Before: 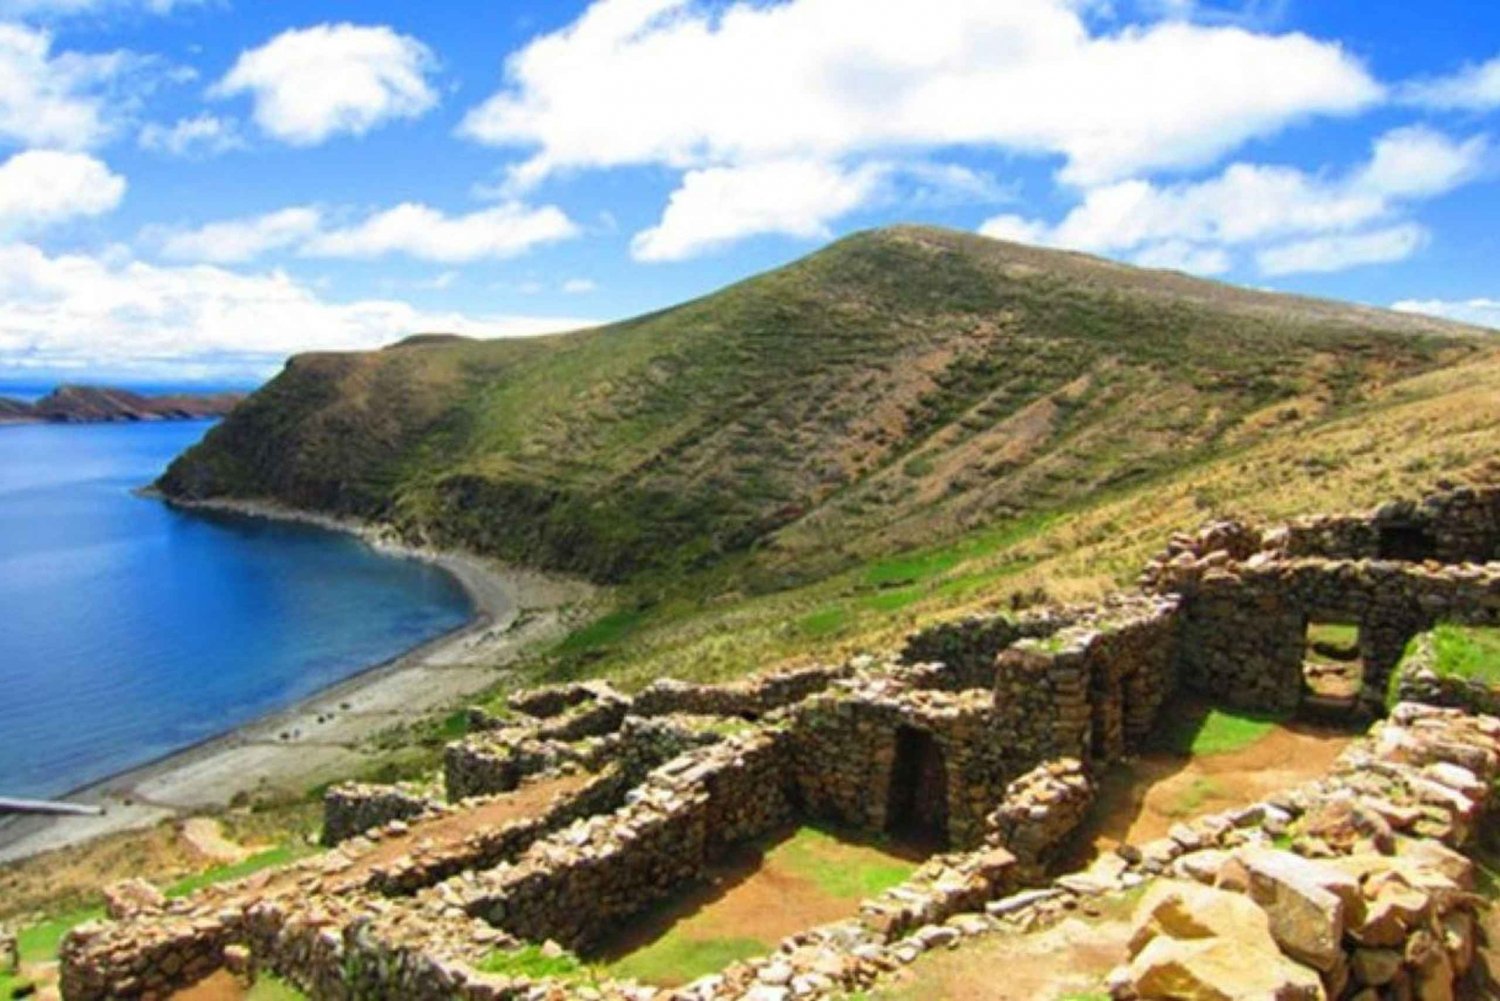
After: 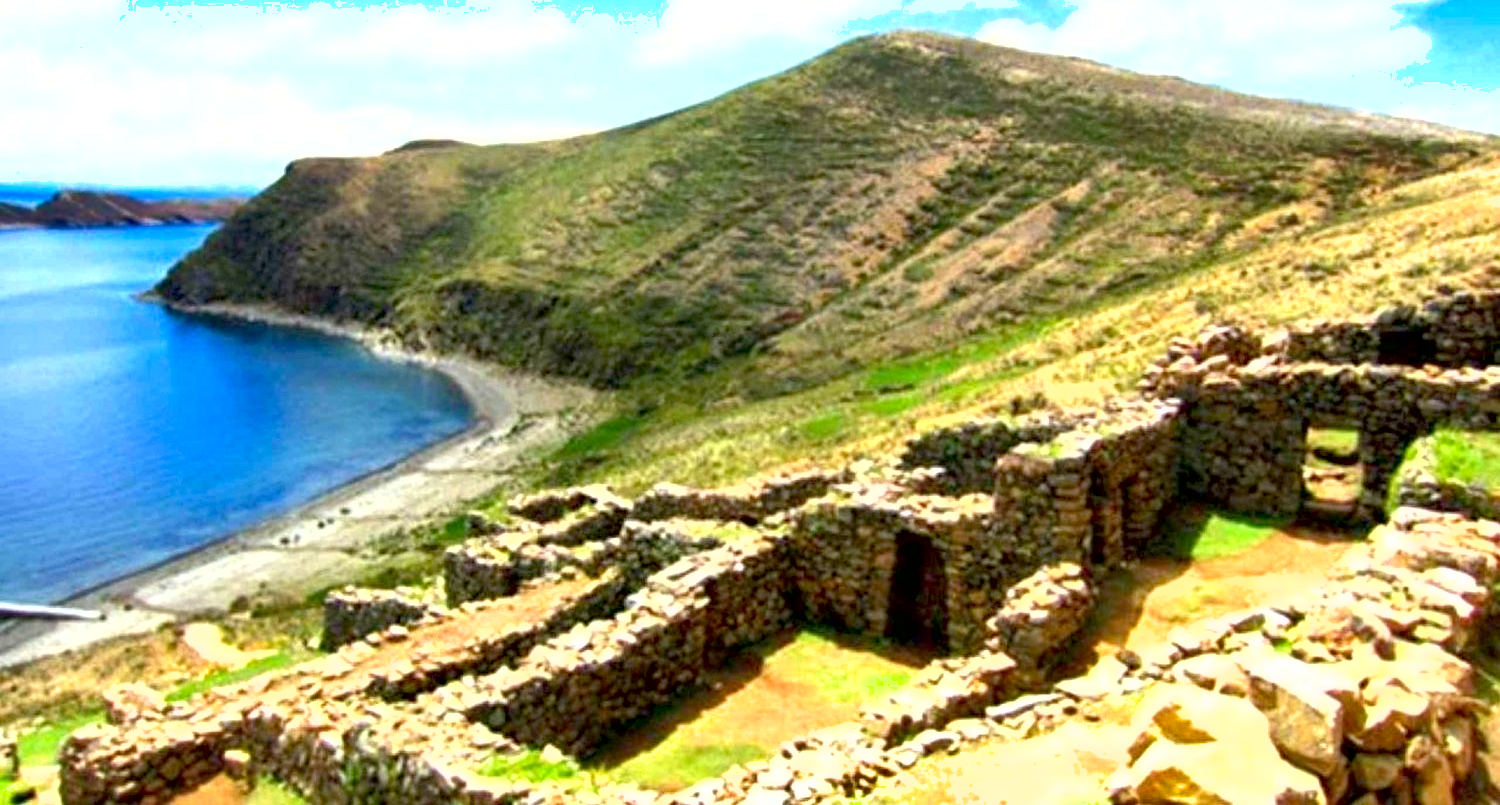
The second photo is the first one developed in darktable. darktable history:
crop and rotate: top 19.553%
exposure: black level correction 0.01, exposure 1 EV, compensate highlight preservation false
shadows and highlights: soften with gaussian
